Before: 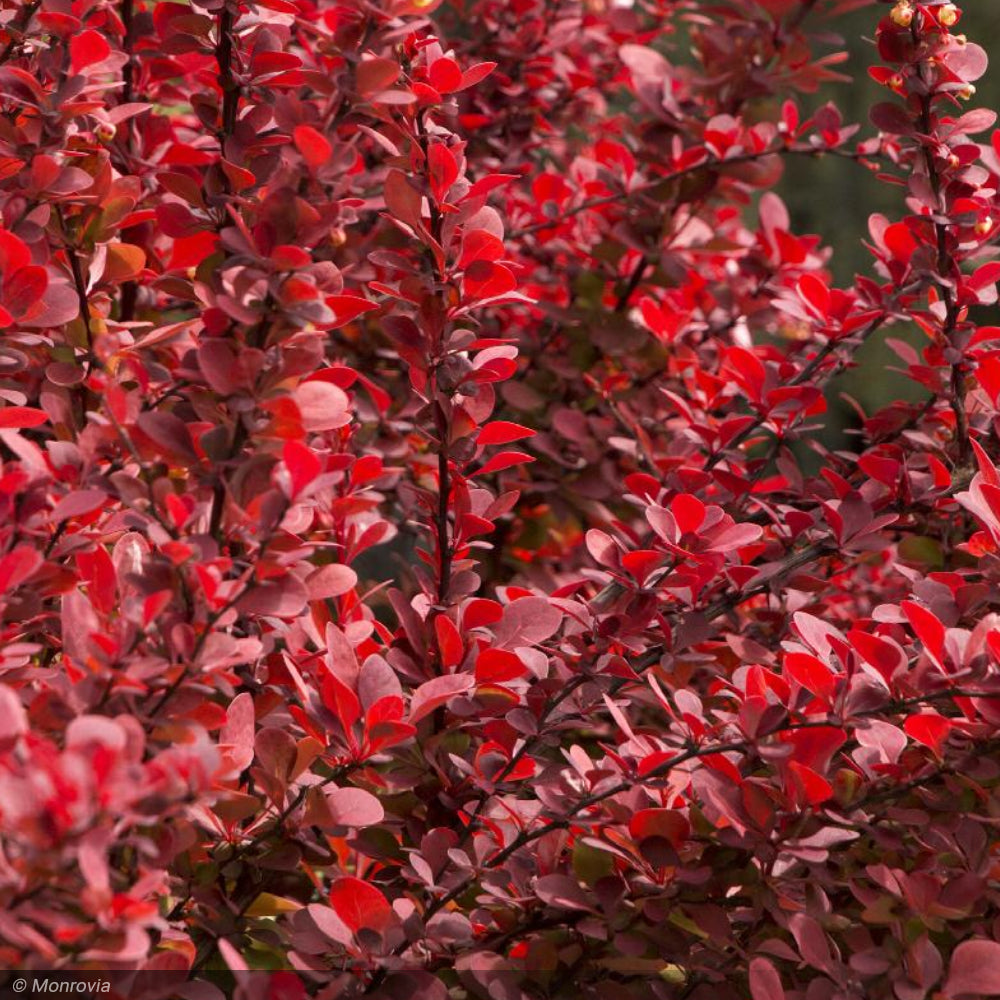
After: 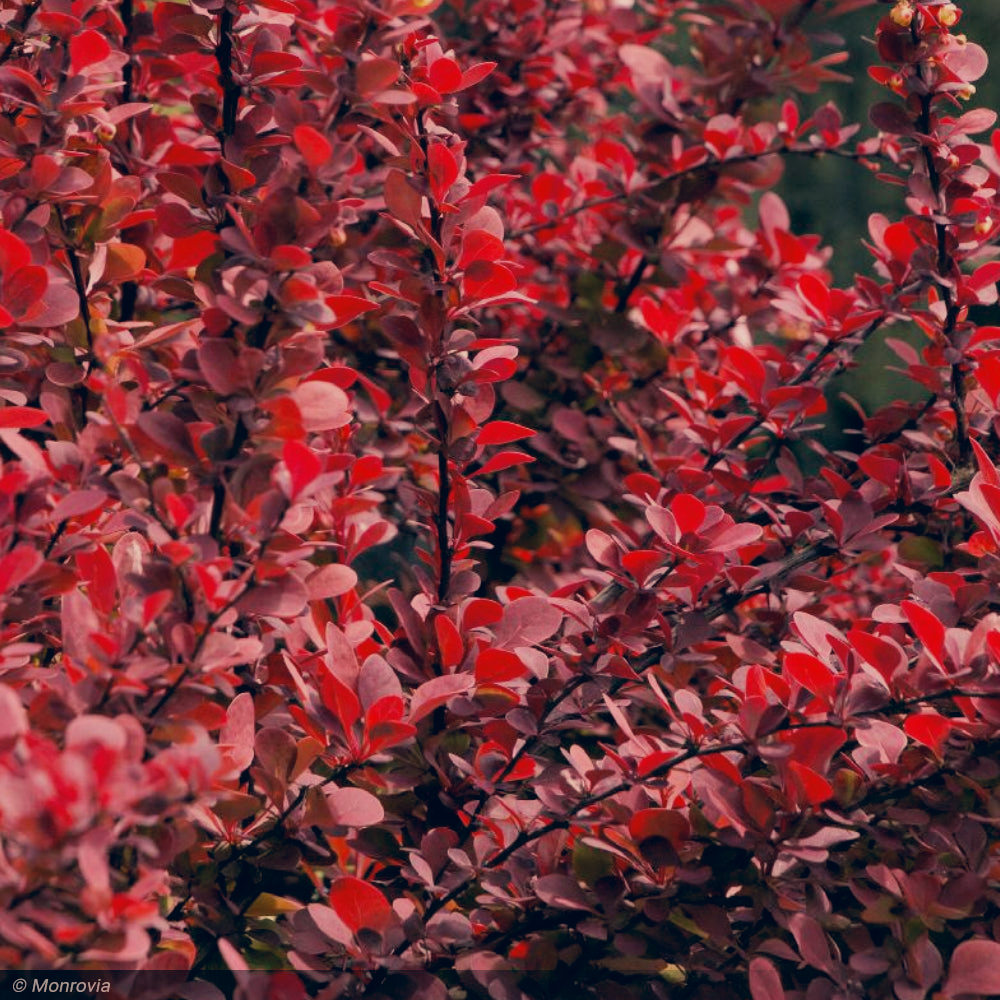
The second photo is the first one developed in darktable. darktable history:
filmic rgb: black relative exposure -7.65 EV, white relative exposure 4.56 EV, hardness 3.61
color correction: highlights a* 10.36, highlights b* 14.34, shadows a* -10.13, shadows b* -15.08
